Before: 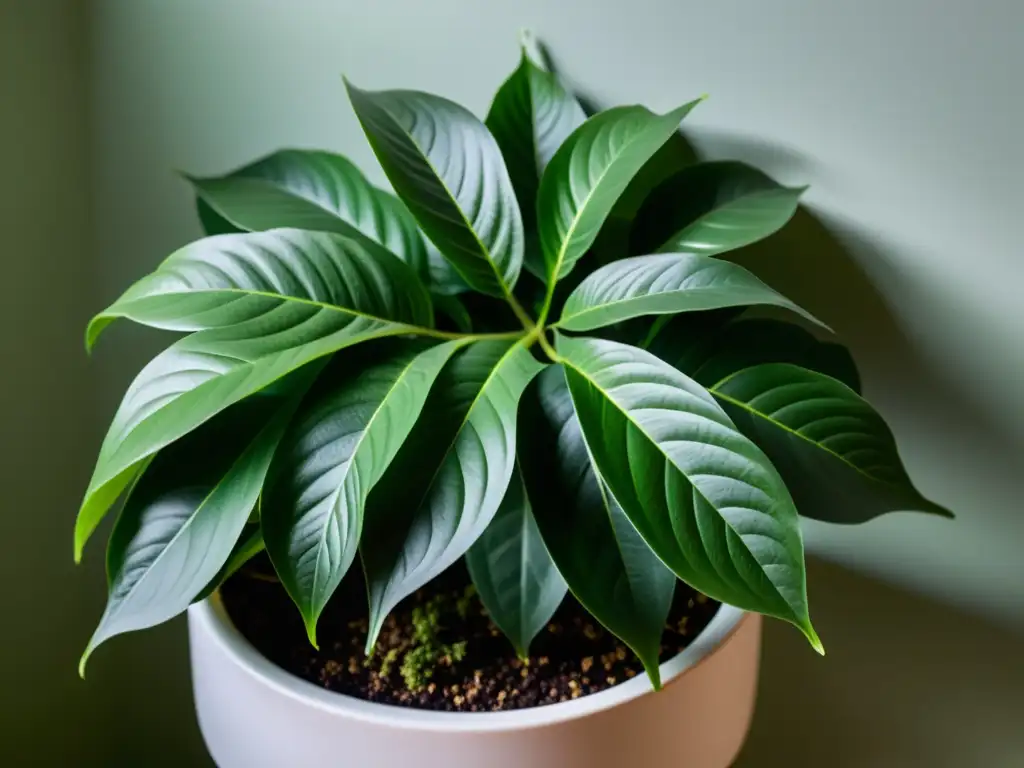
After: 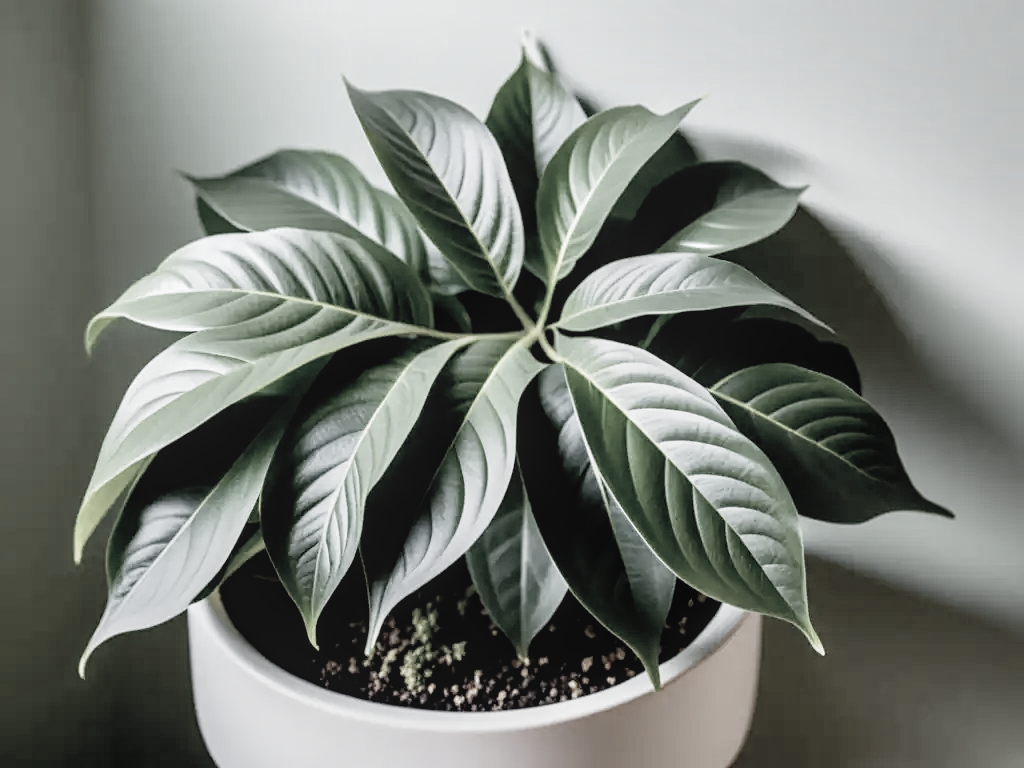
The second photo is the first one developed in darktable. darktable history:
shadows and highlights: shadows 12.98, white point adjustment 1.27, highlights -2.09, soften with gaussian
exposure: black level correction 0.001, exposure 0.958 EV, compensate exposure bias true, compensate highlight preservation false
sharpen: amount 0.204
filmic rgb: black relative exposure -7.77 EV, white relative exposure 4.43 EV, target black luminance 0%, hardness 3.75, latitude 50.58%, contrast 1.07, highlights saturation mix 9.07%, shadows ↔ highlights balance -0.214%, add noise in highlights 0, preserve chrominance no, color science v3 (2019), use custom middle-gray values true, contrast in highlights soft
color correction: highlights b* 0.024, saturation 0.21
local contrast: detail 109%
